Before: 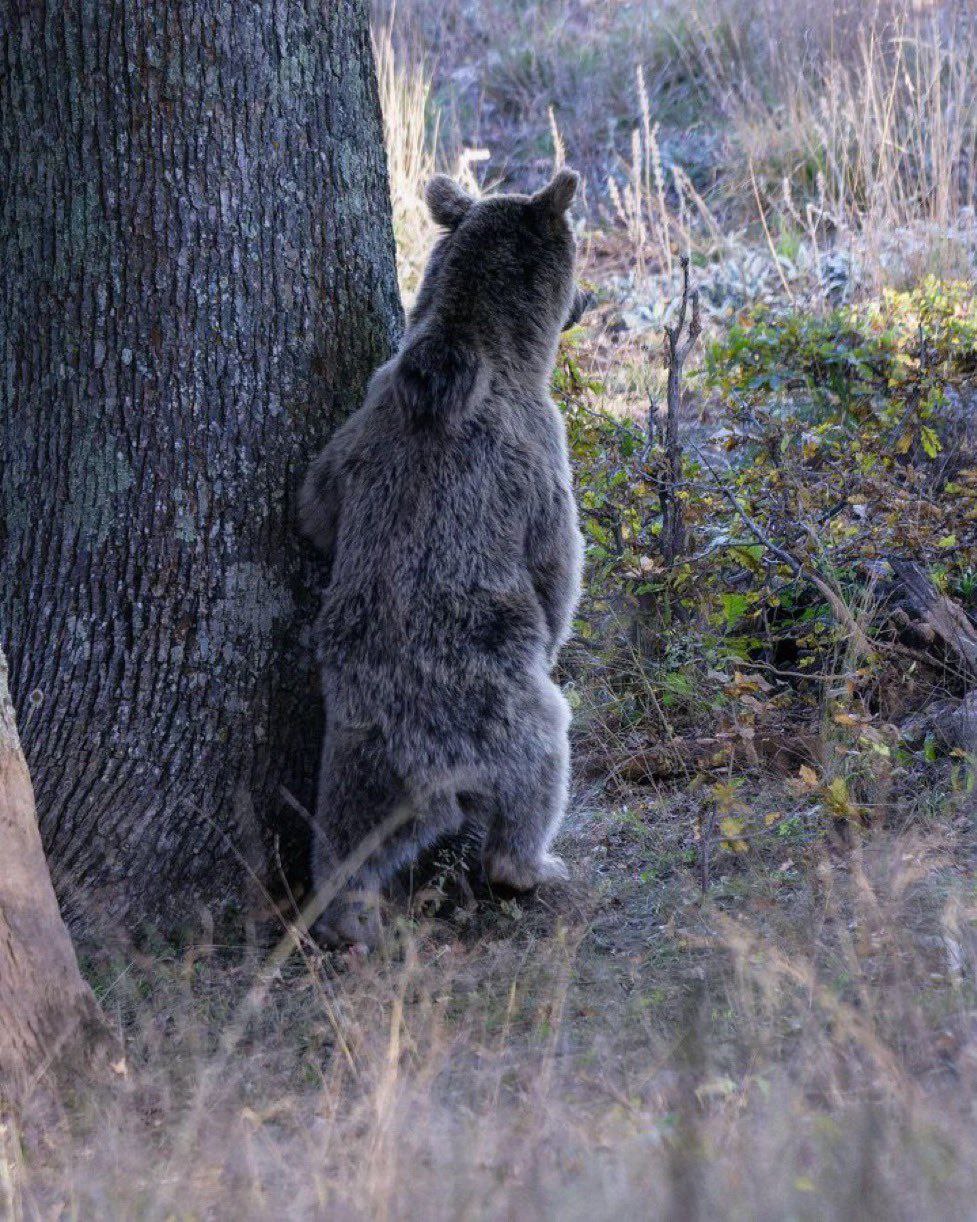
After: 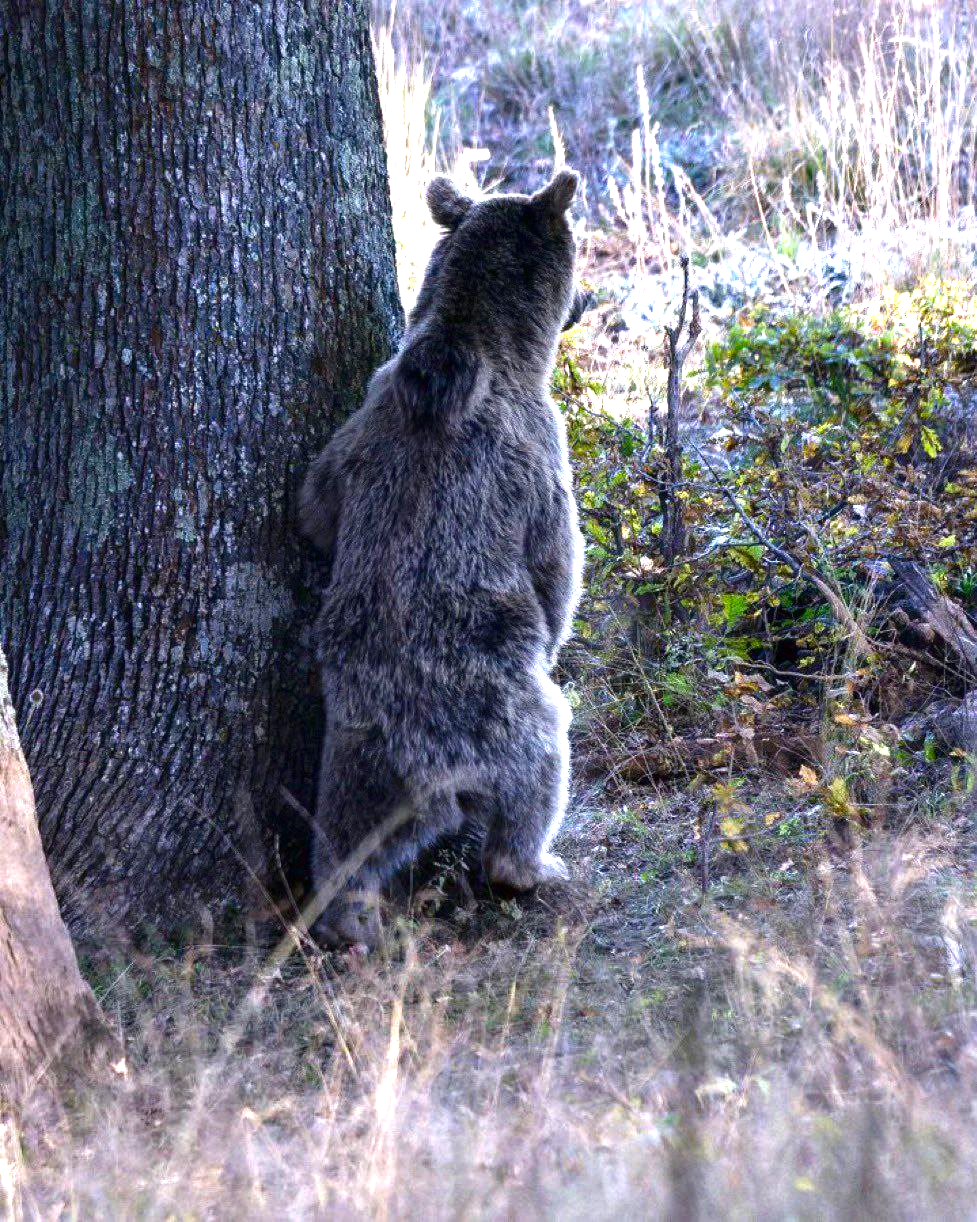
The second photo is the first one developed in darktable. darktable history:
exposure: black level correction 0, exposure 1.2 EV, compensate exposure bias true, compensate highlight preservation false
contrast brightness saturation: brightness -0.206, saturation 0.084
